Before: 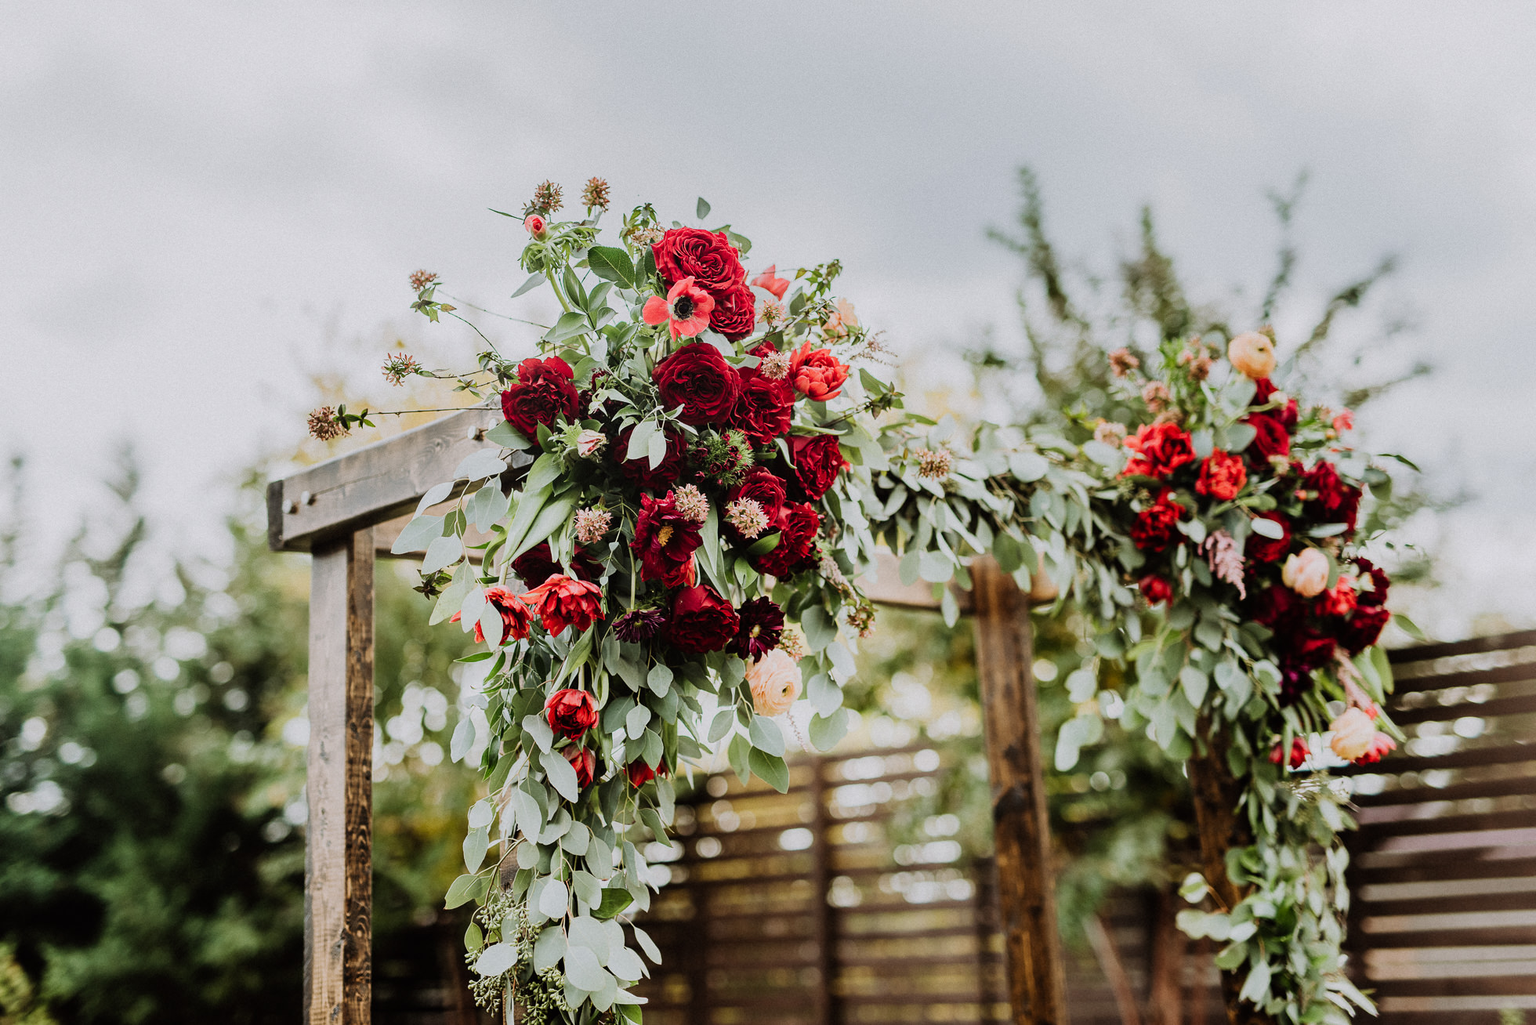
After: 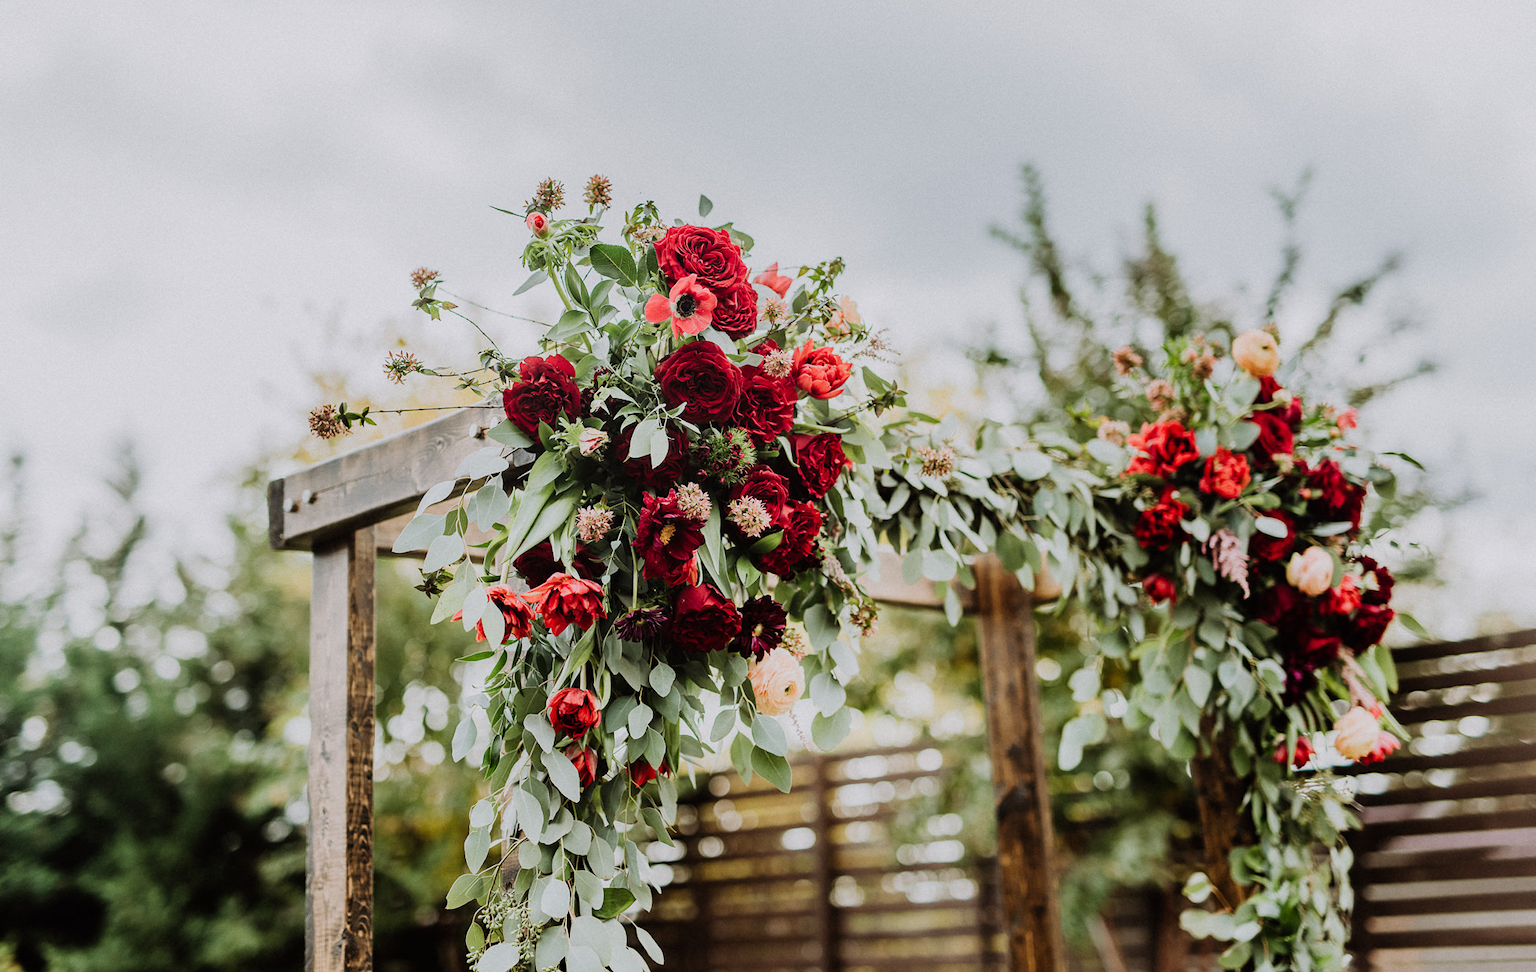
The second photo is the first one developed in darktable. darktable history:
crop: top 0.374%, right 0.261%, bottom 5.034%
